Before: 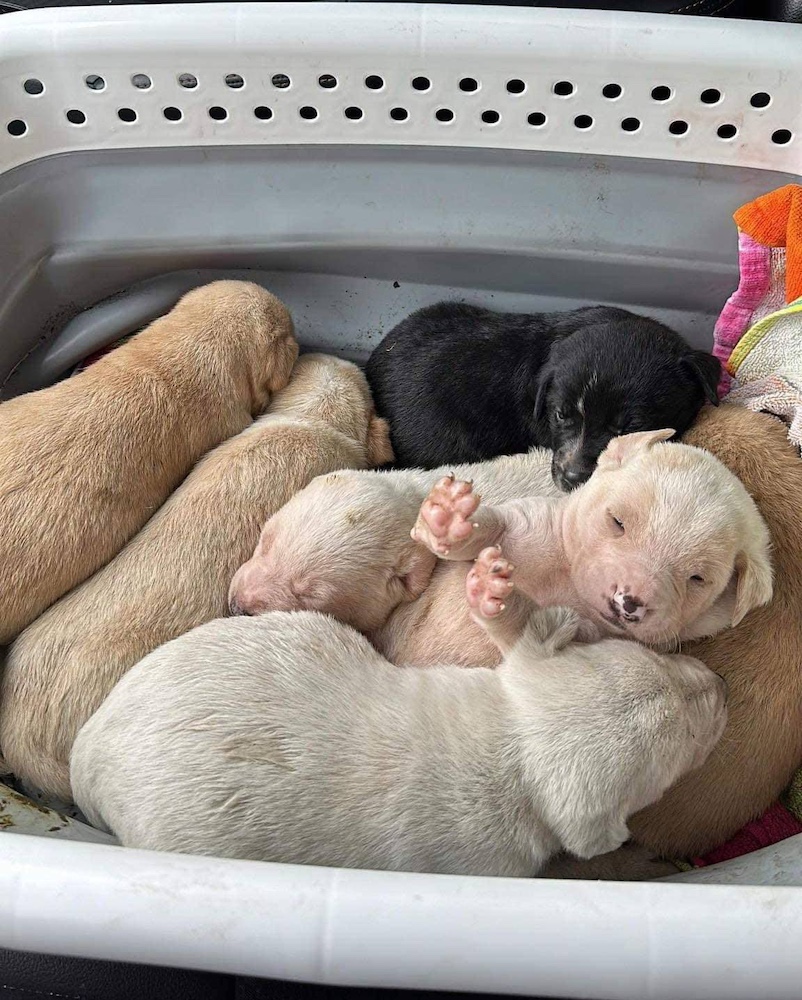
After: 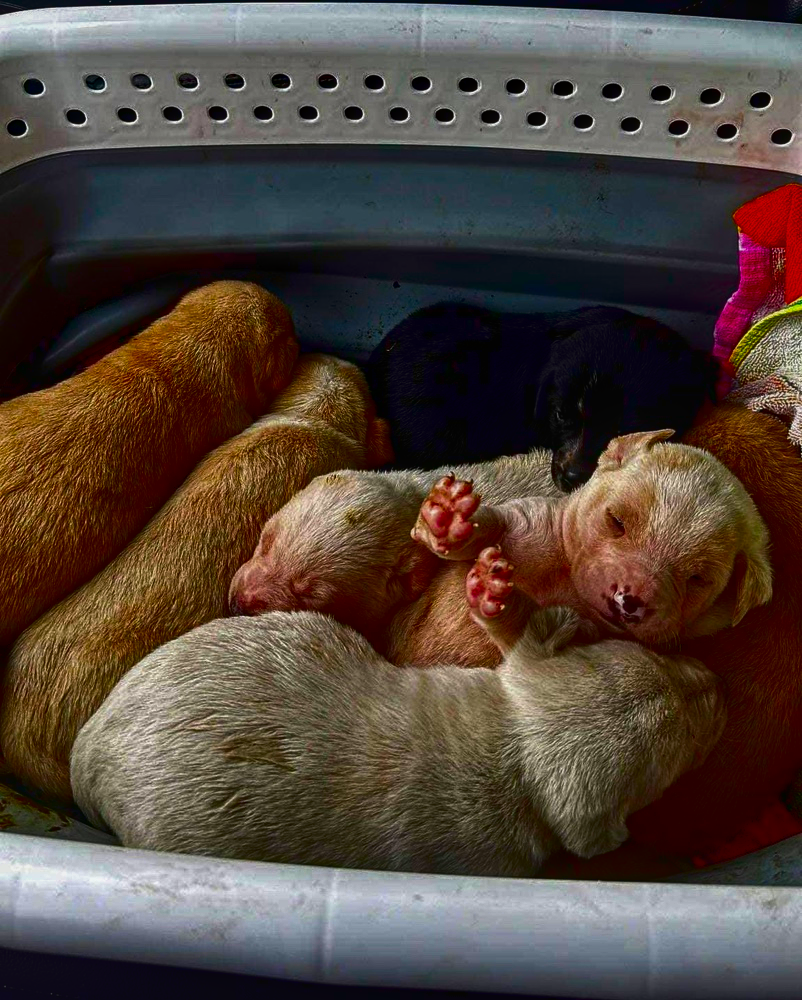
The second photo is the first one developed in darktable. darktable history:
contrast brightness saturation: brightness -1, saturation 1
haze removal: strength 0.12, distance 0.25, compatibility mode true, adaptive false
local contrast: detail 110%
